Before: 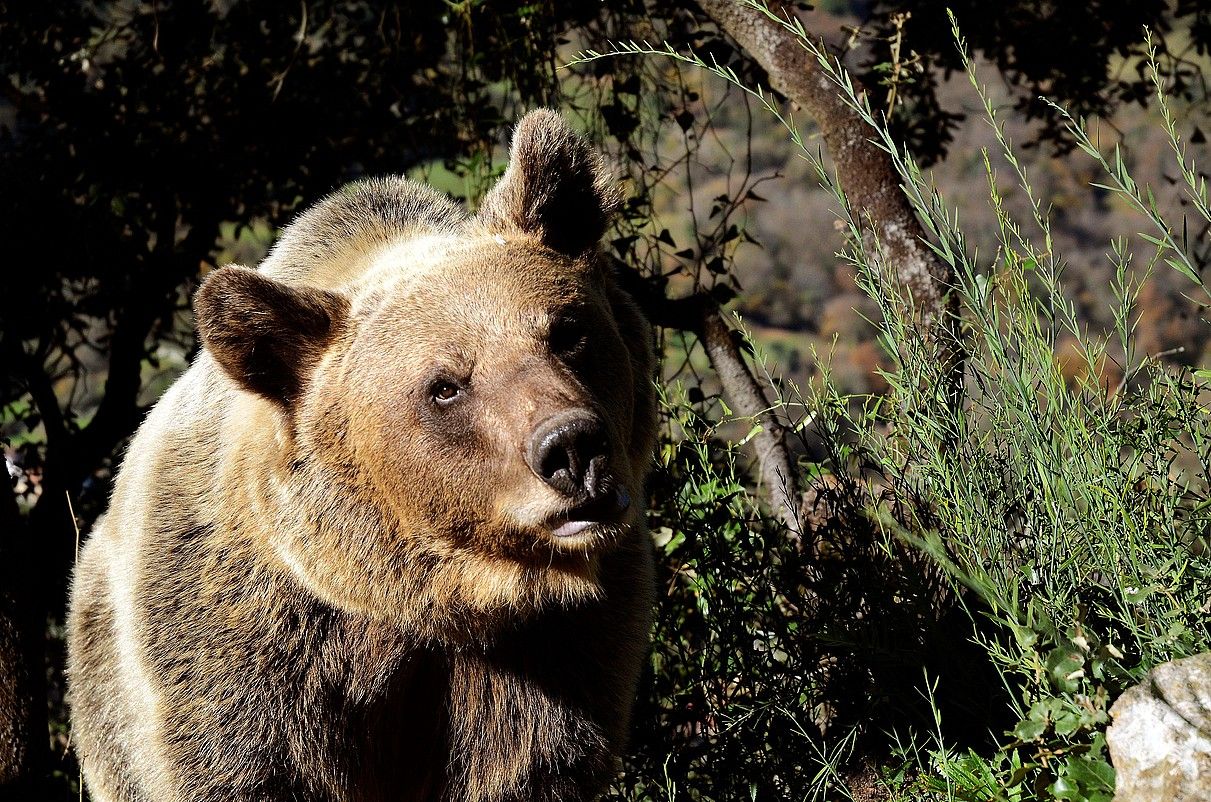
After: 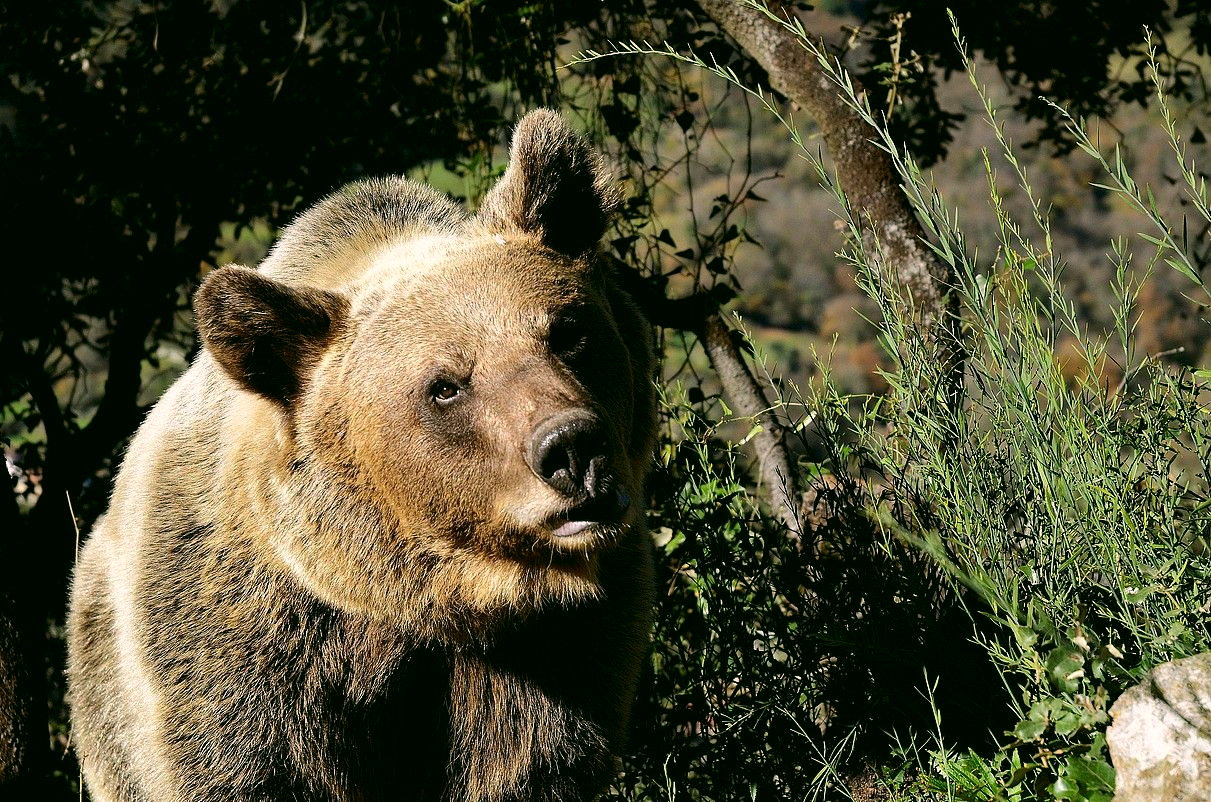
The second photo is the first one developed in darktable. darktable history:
color correction: highlights a* 4.31, highlights b* 4.93, shadows a* -8.25, shadows b* 4.91
